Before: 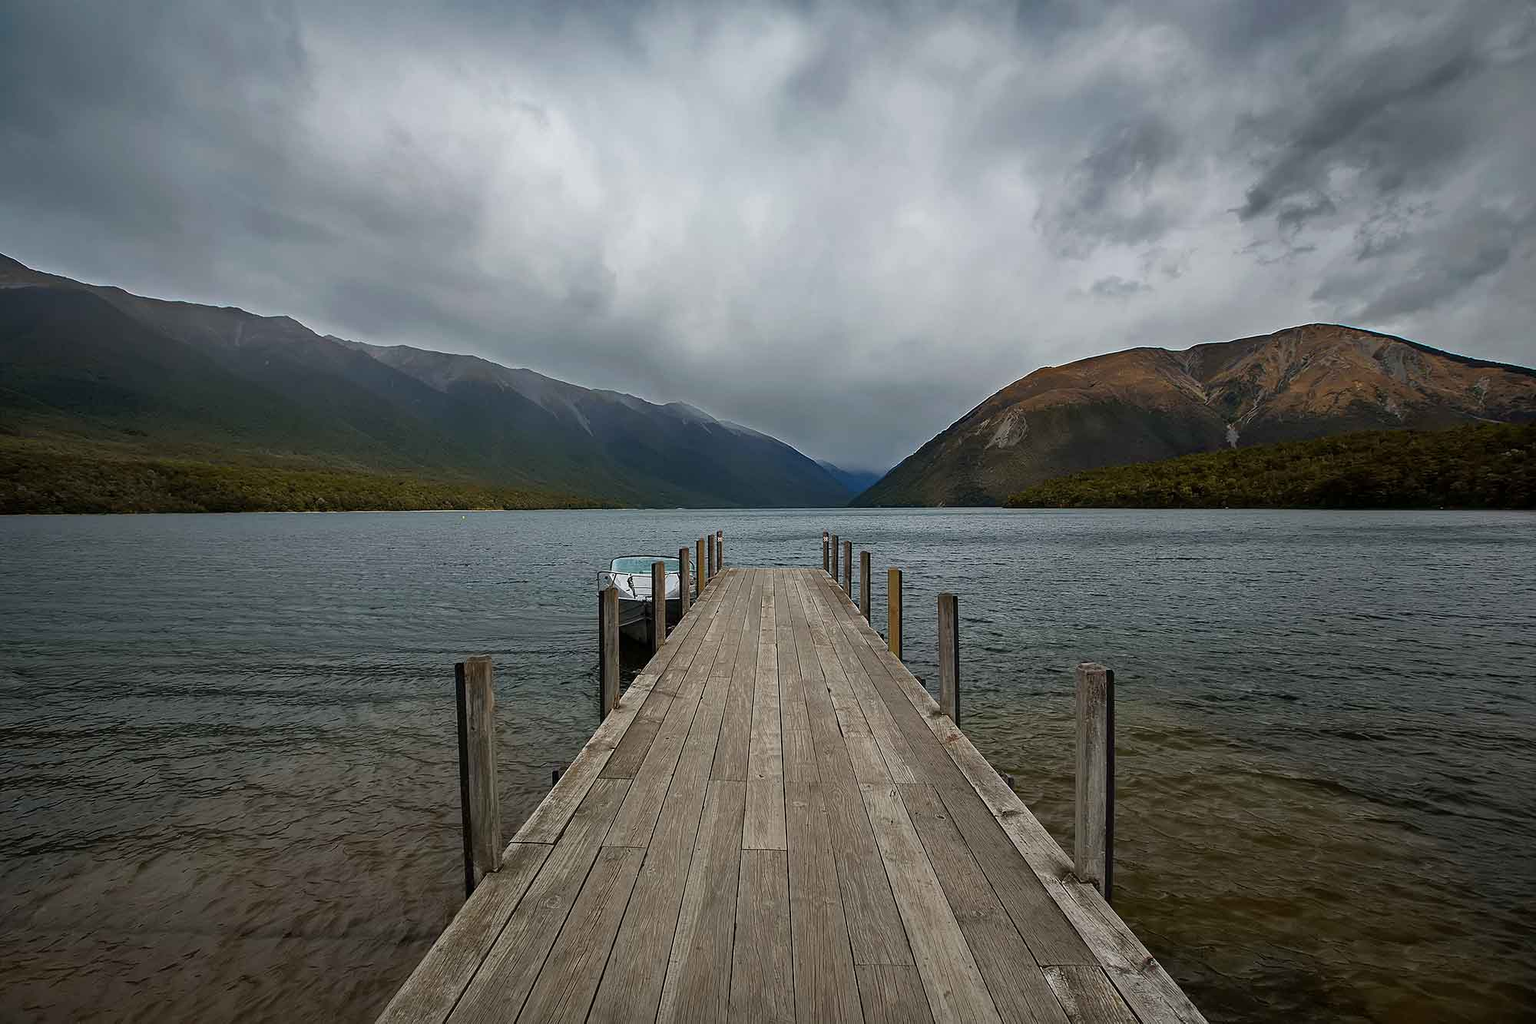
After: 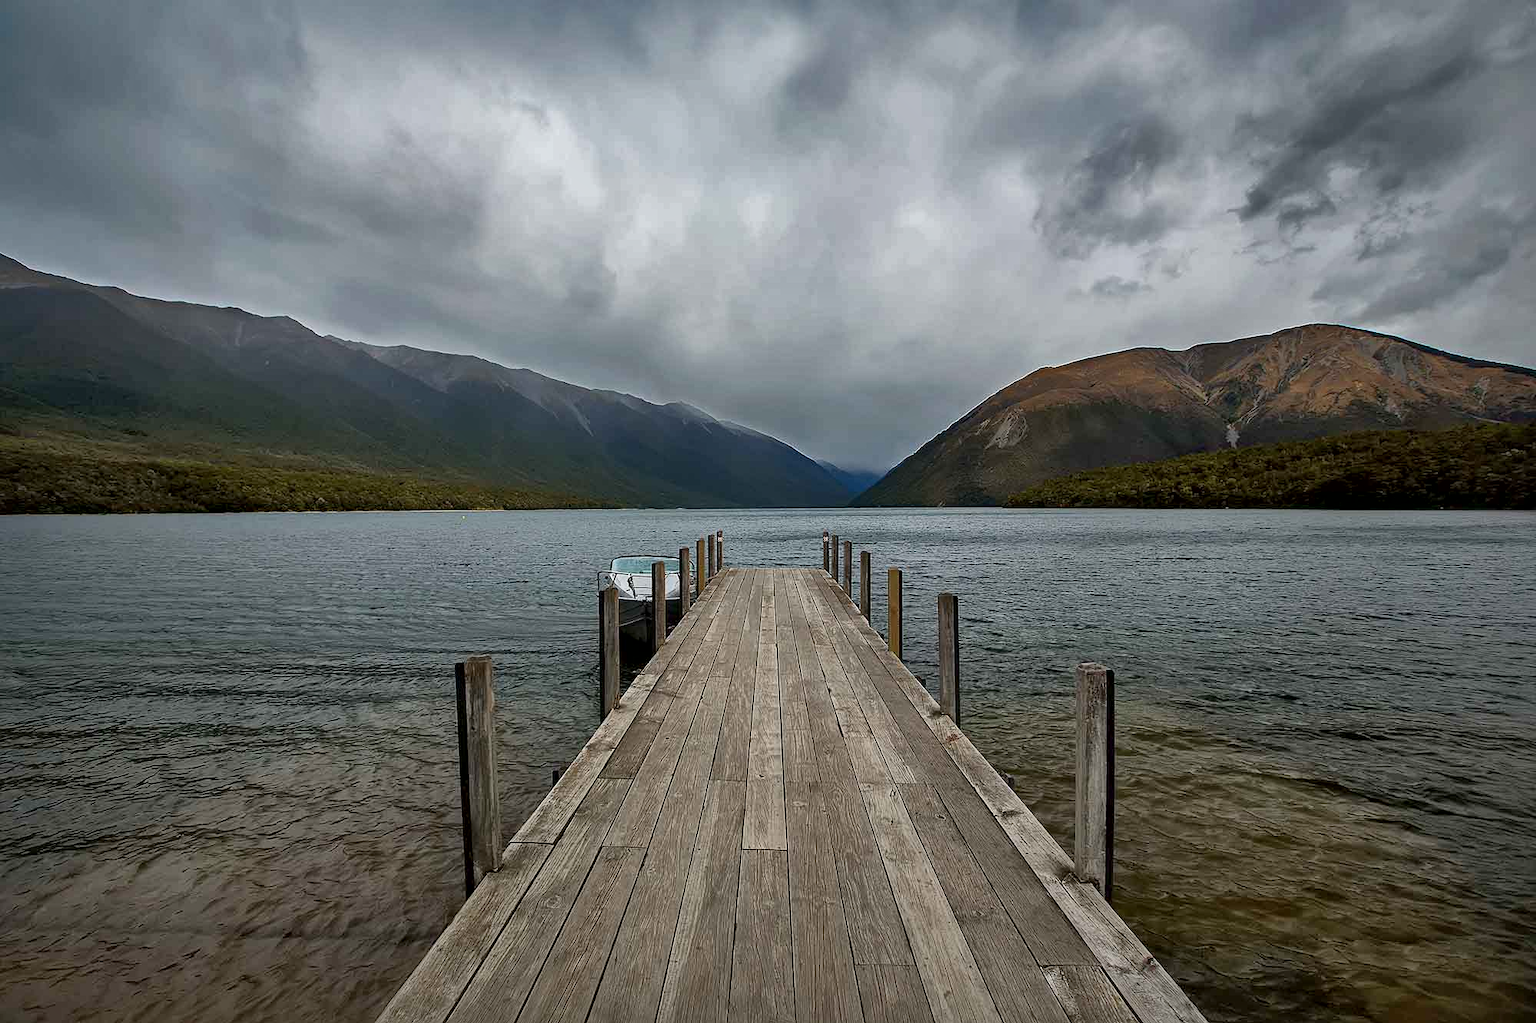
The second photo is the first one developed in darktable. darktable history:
shadows and highlights: on, module defaults
local contrast: mode bilateral grid, contrast 20, coarseness 100, detail 150%, midtone range 0.2
